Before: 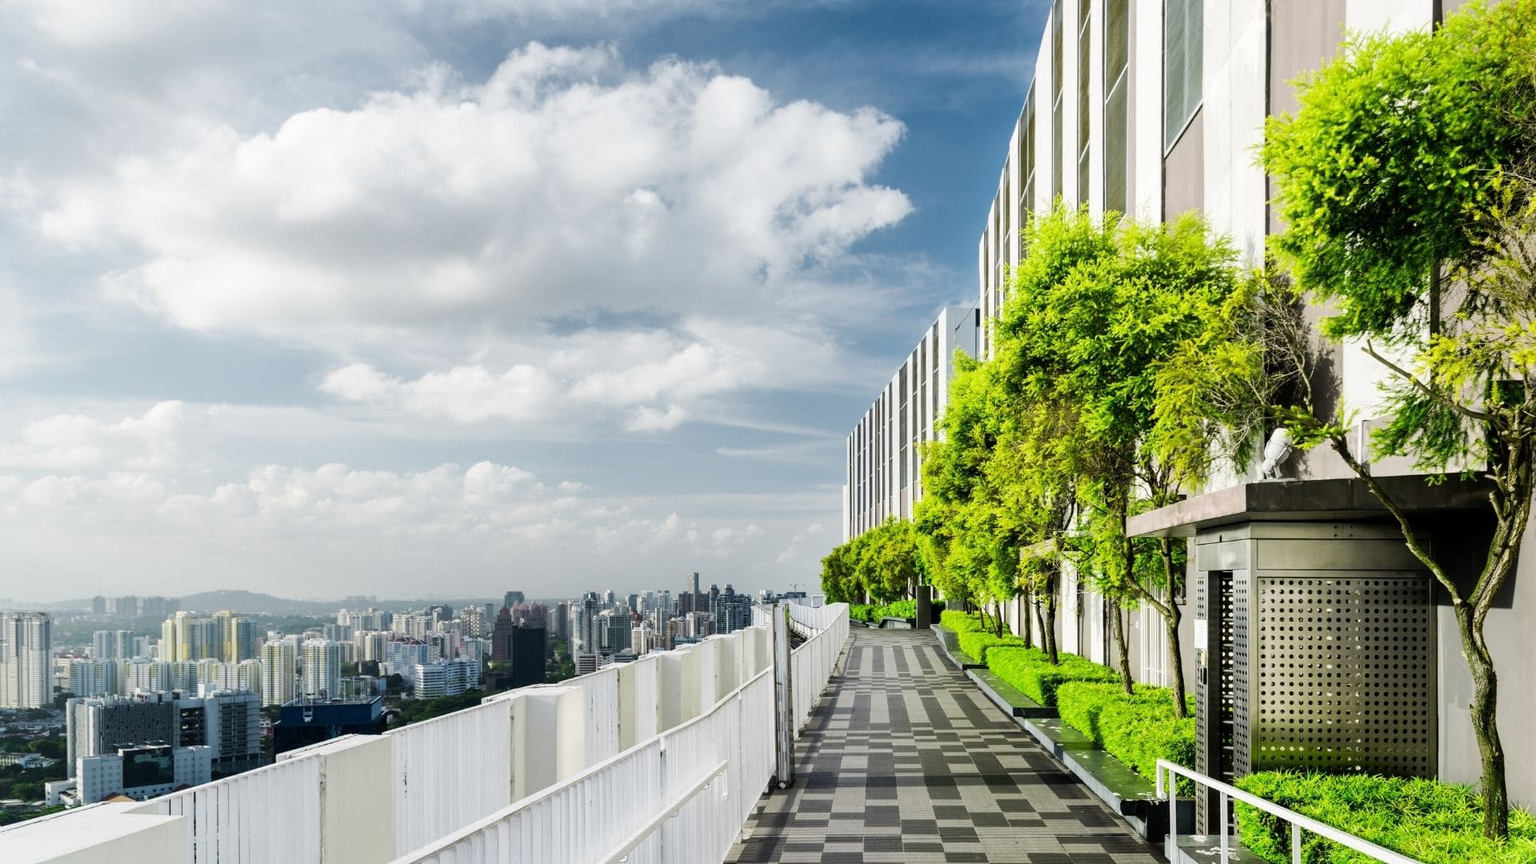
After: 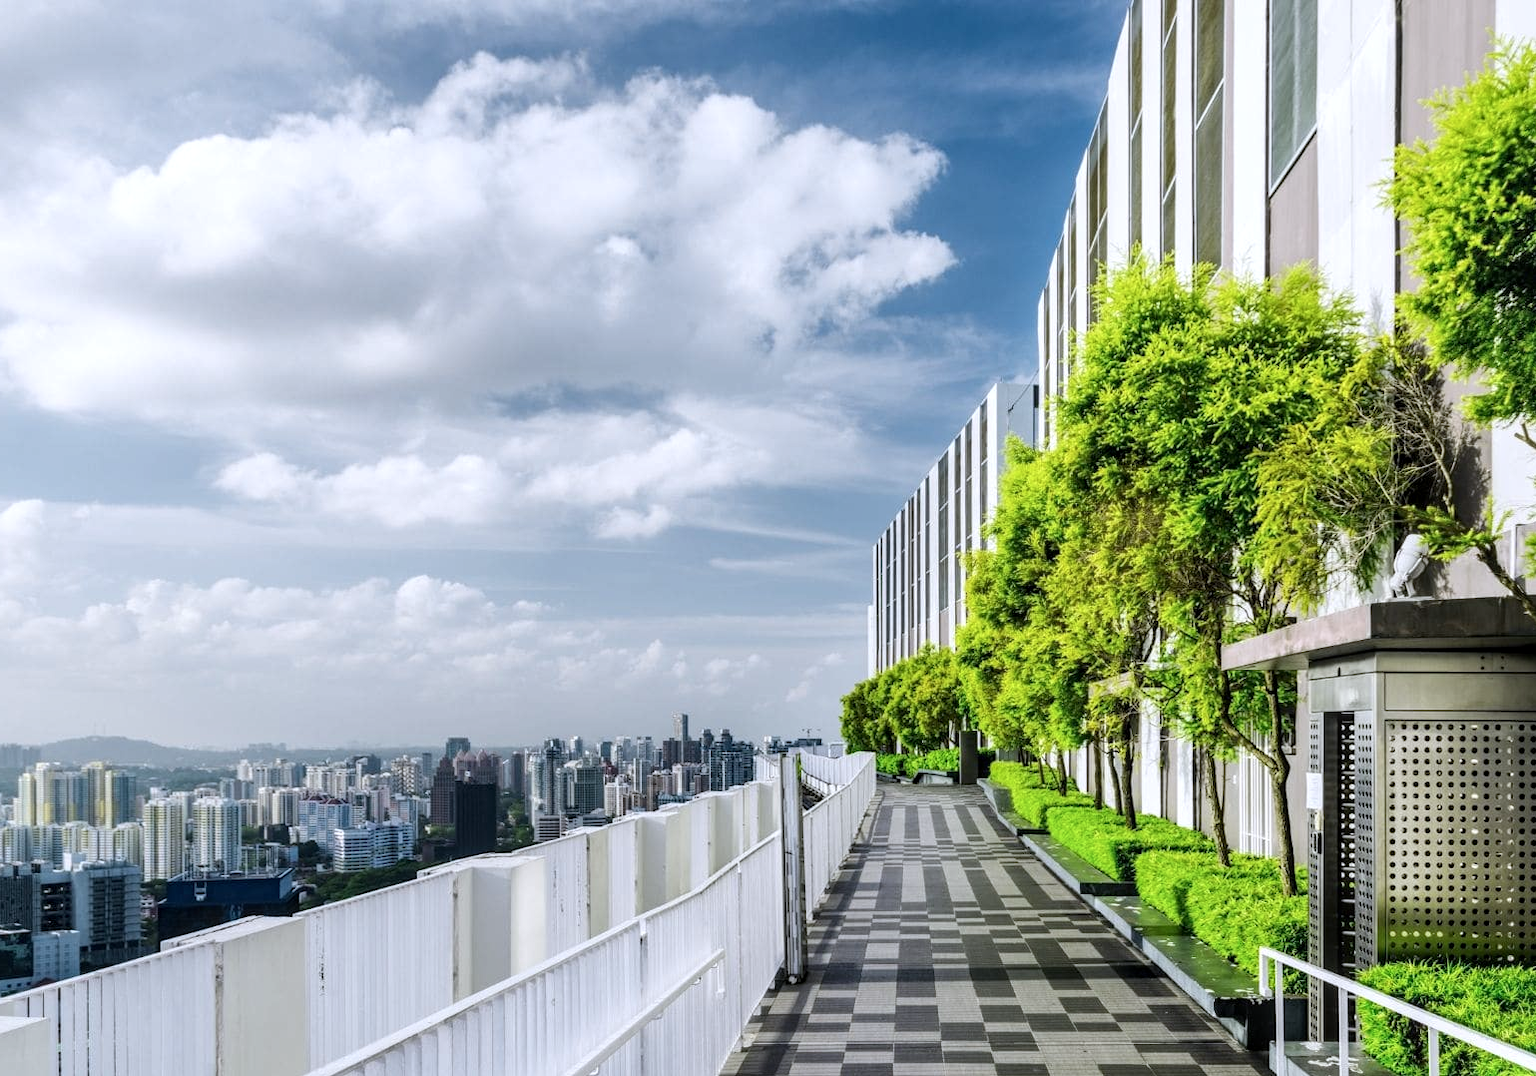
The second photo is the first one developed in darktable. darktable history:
color calibration: illuminant as shot in camera, x 0.358, y 0.373, temperature 4628.91 K
local contrast: on, module defaults
crop and rotate: left 9.597%, right 10.195%
